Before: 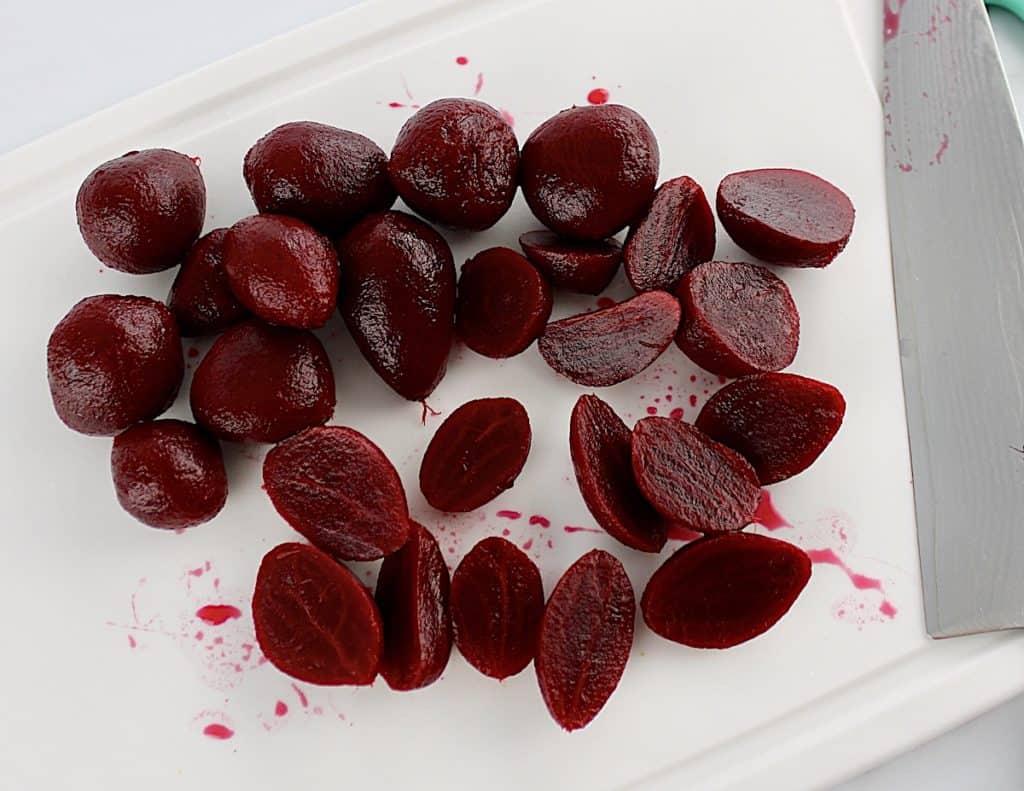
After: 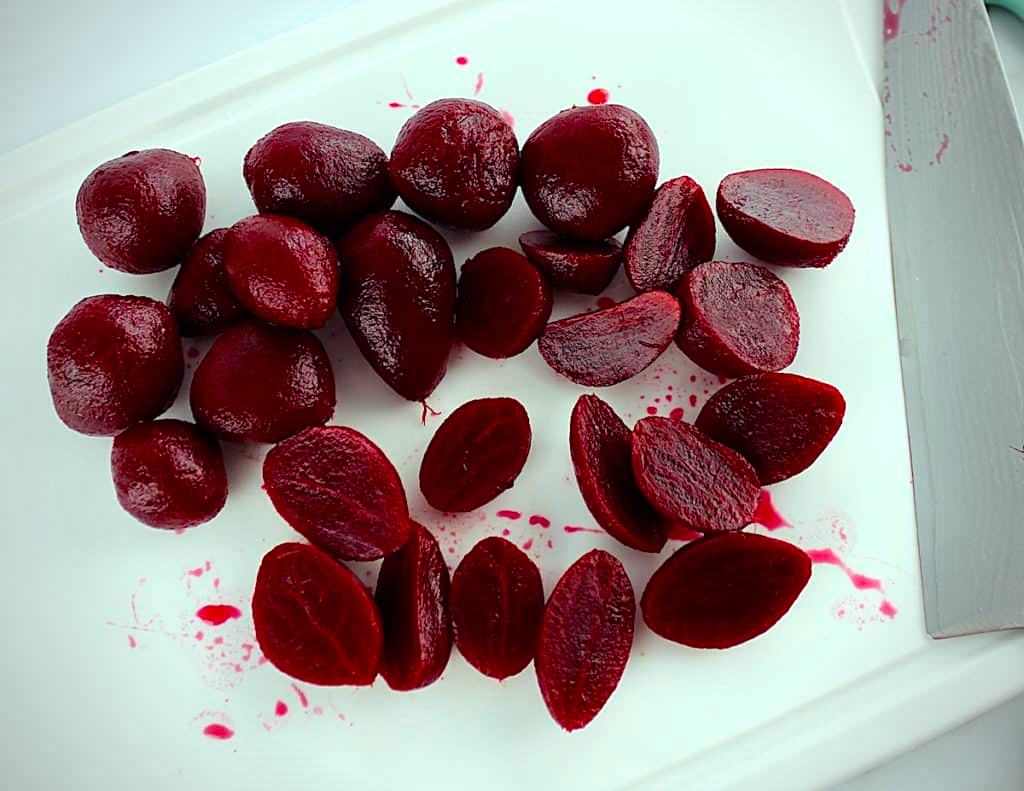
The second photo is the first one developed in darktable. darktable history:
color balance rgb: shadows lift › luminance 0.49%, shadows lift › chroma 6.83%, shadows lift › hue 300.29°, power › hue 208.98°, highlights gain › luminance 20.24%, highlights gain › chroma 2.73%, highlights gain › hue 173.85°, perceptual saturation grading › global saturation 18.05%
vignetting: on, module defaults
